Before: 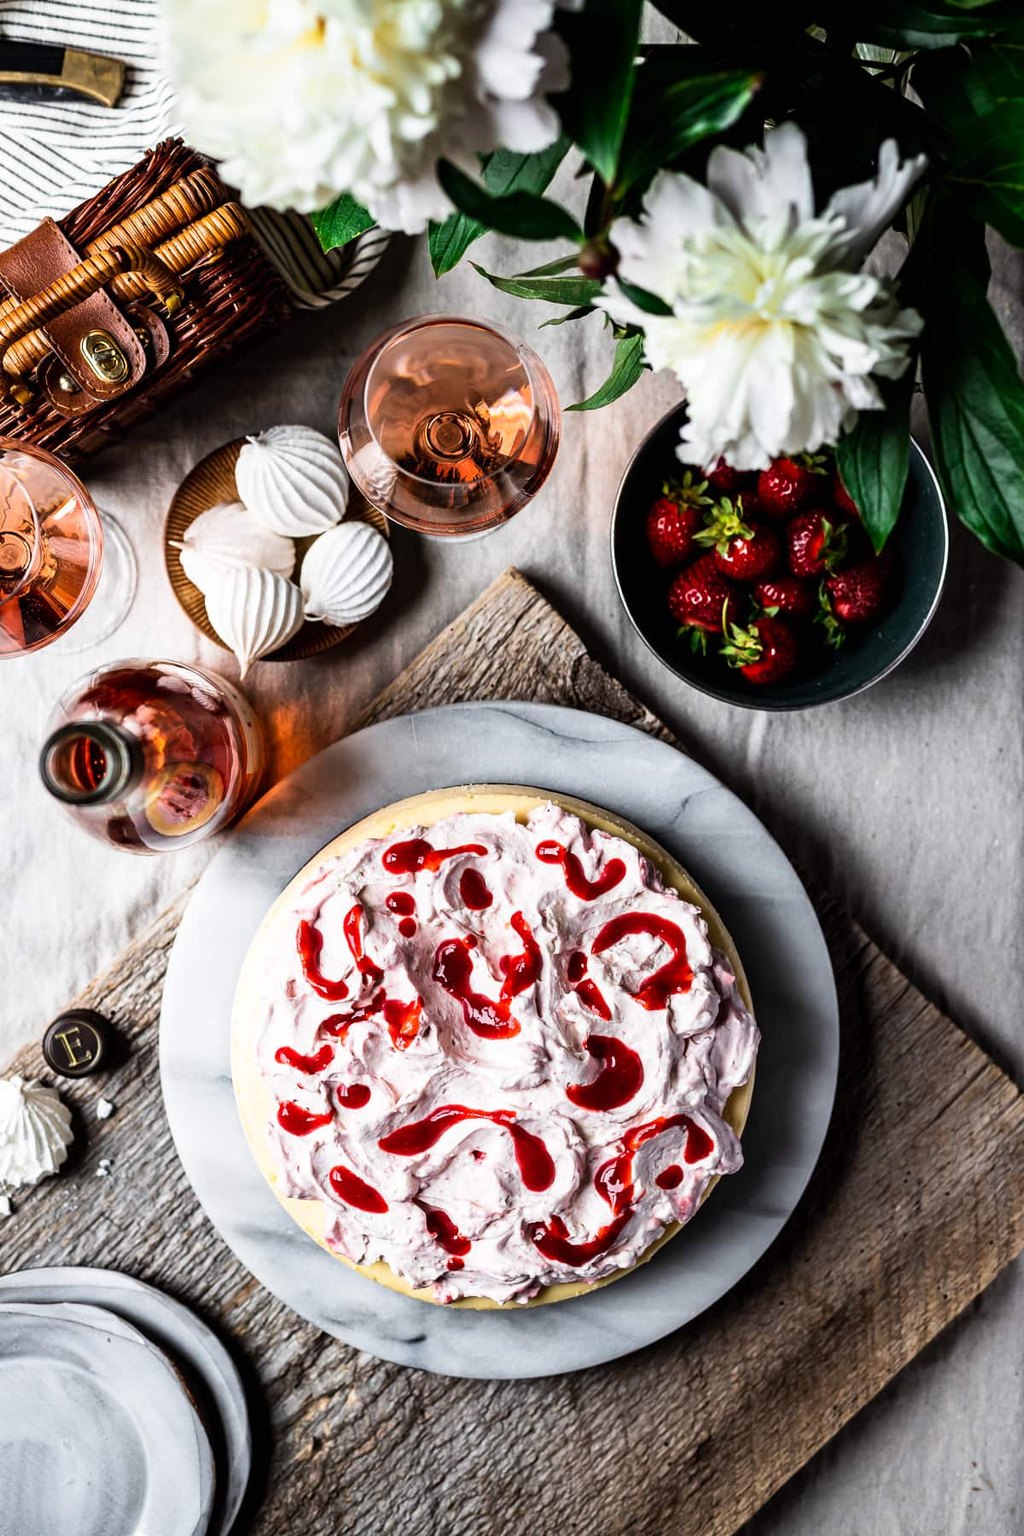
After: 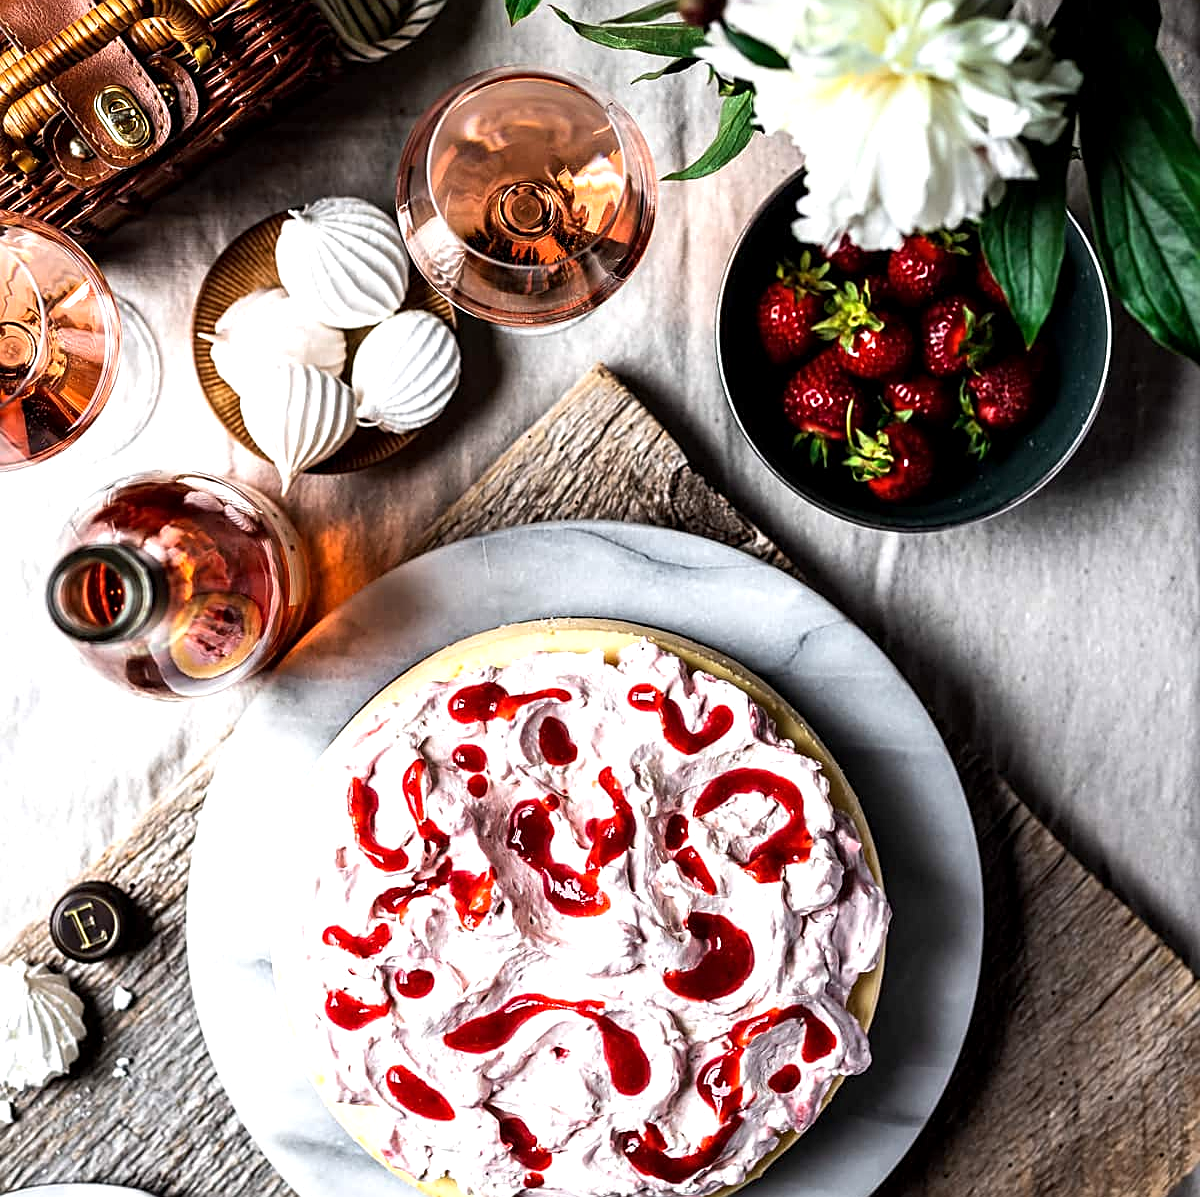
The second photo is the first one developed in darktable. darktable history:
crop: top 16.727%, bottom 16.727%
sharpen: on, module defaults
local contrast: highlights 100%, shadows 100%, detail 120%, midtone range 0.2
exposure: exposure 0.367 EV, compensate highlight preservation false
